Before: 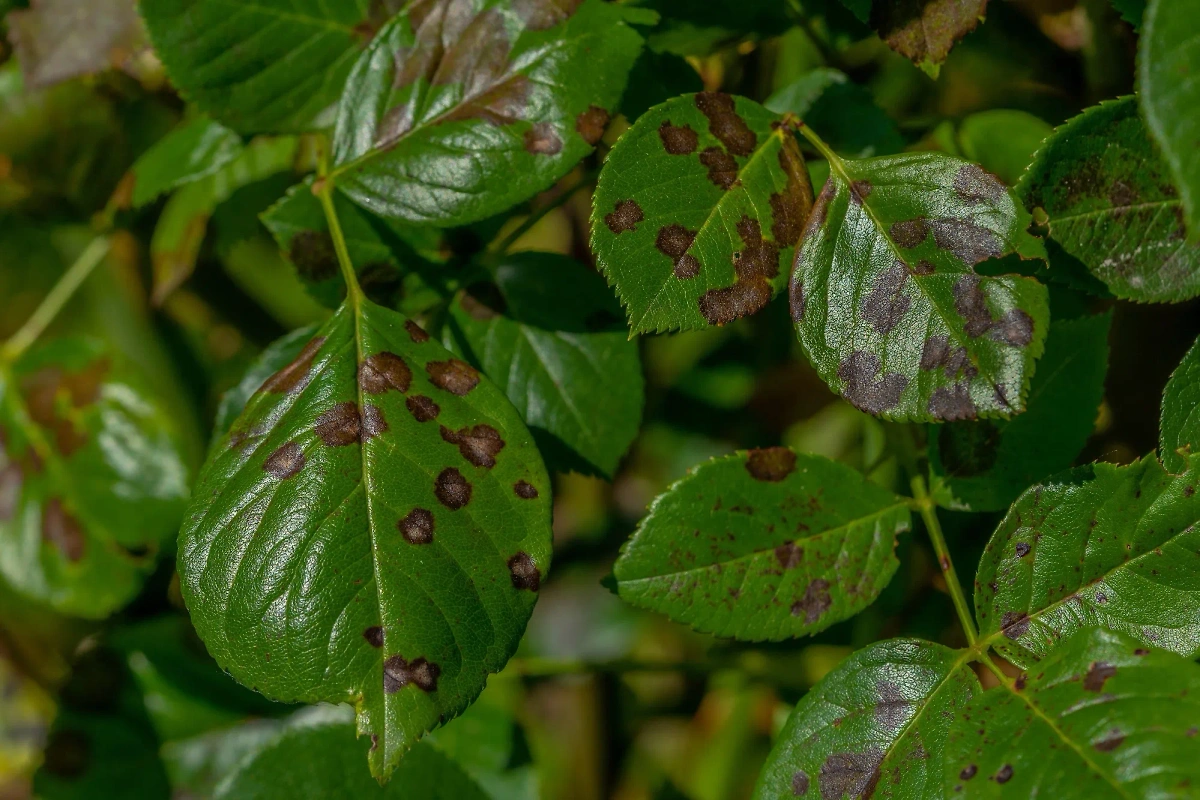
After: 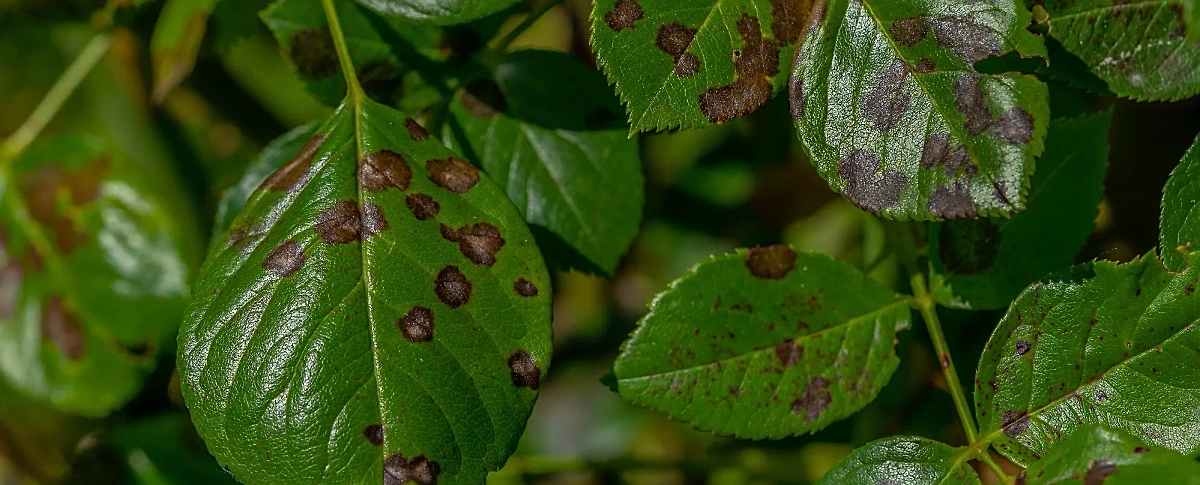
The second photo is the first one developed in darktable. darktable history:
crop and rotate: top 25.357%, bottom 13.942%
sharpen: on, module defaults
